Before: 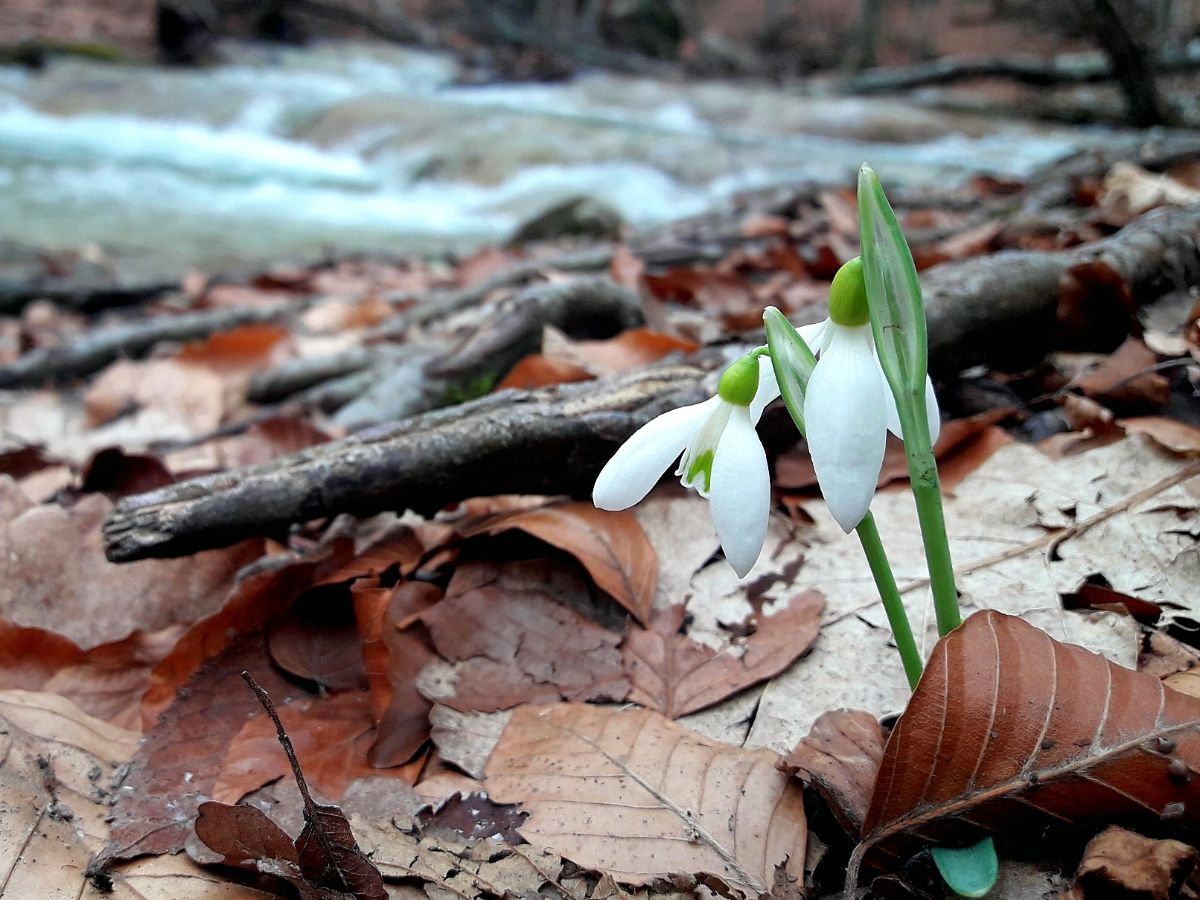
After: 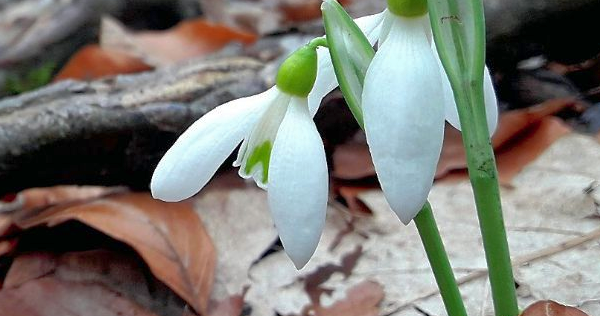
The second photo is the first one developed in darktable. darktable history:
shadows and highlights: on, module defaults
crop: left 36.905%, top 34.438%, right 13.016%, bottom 30.426%
